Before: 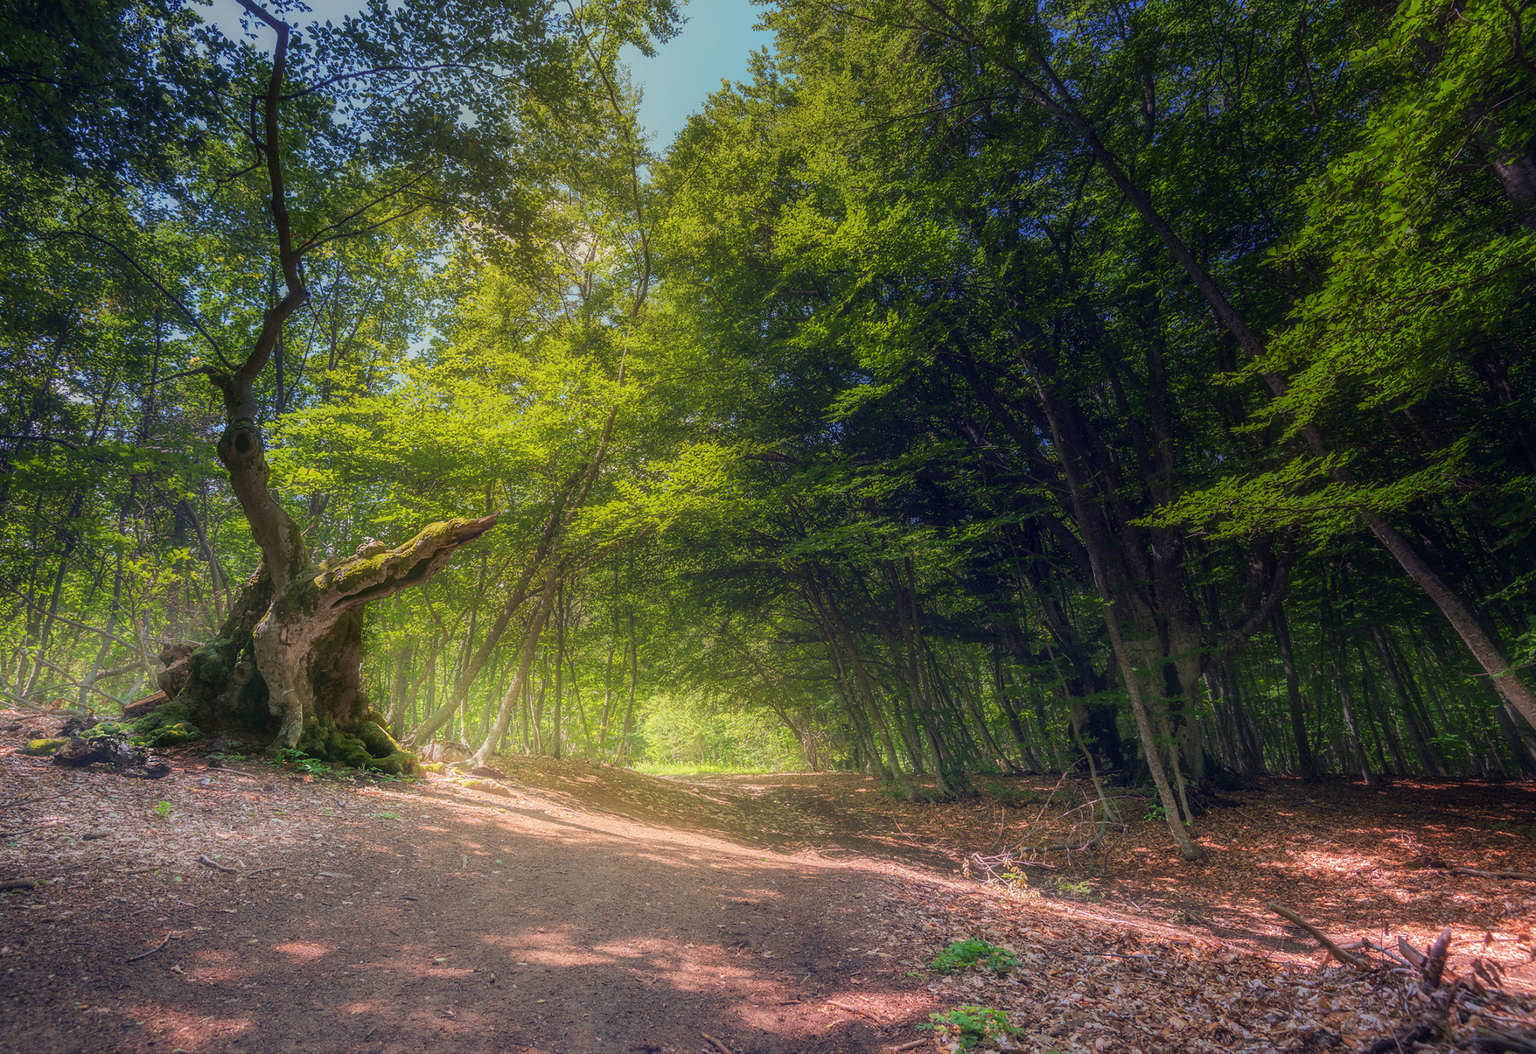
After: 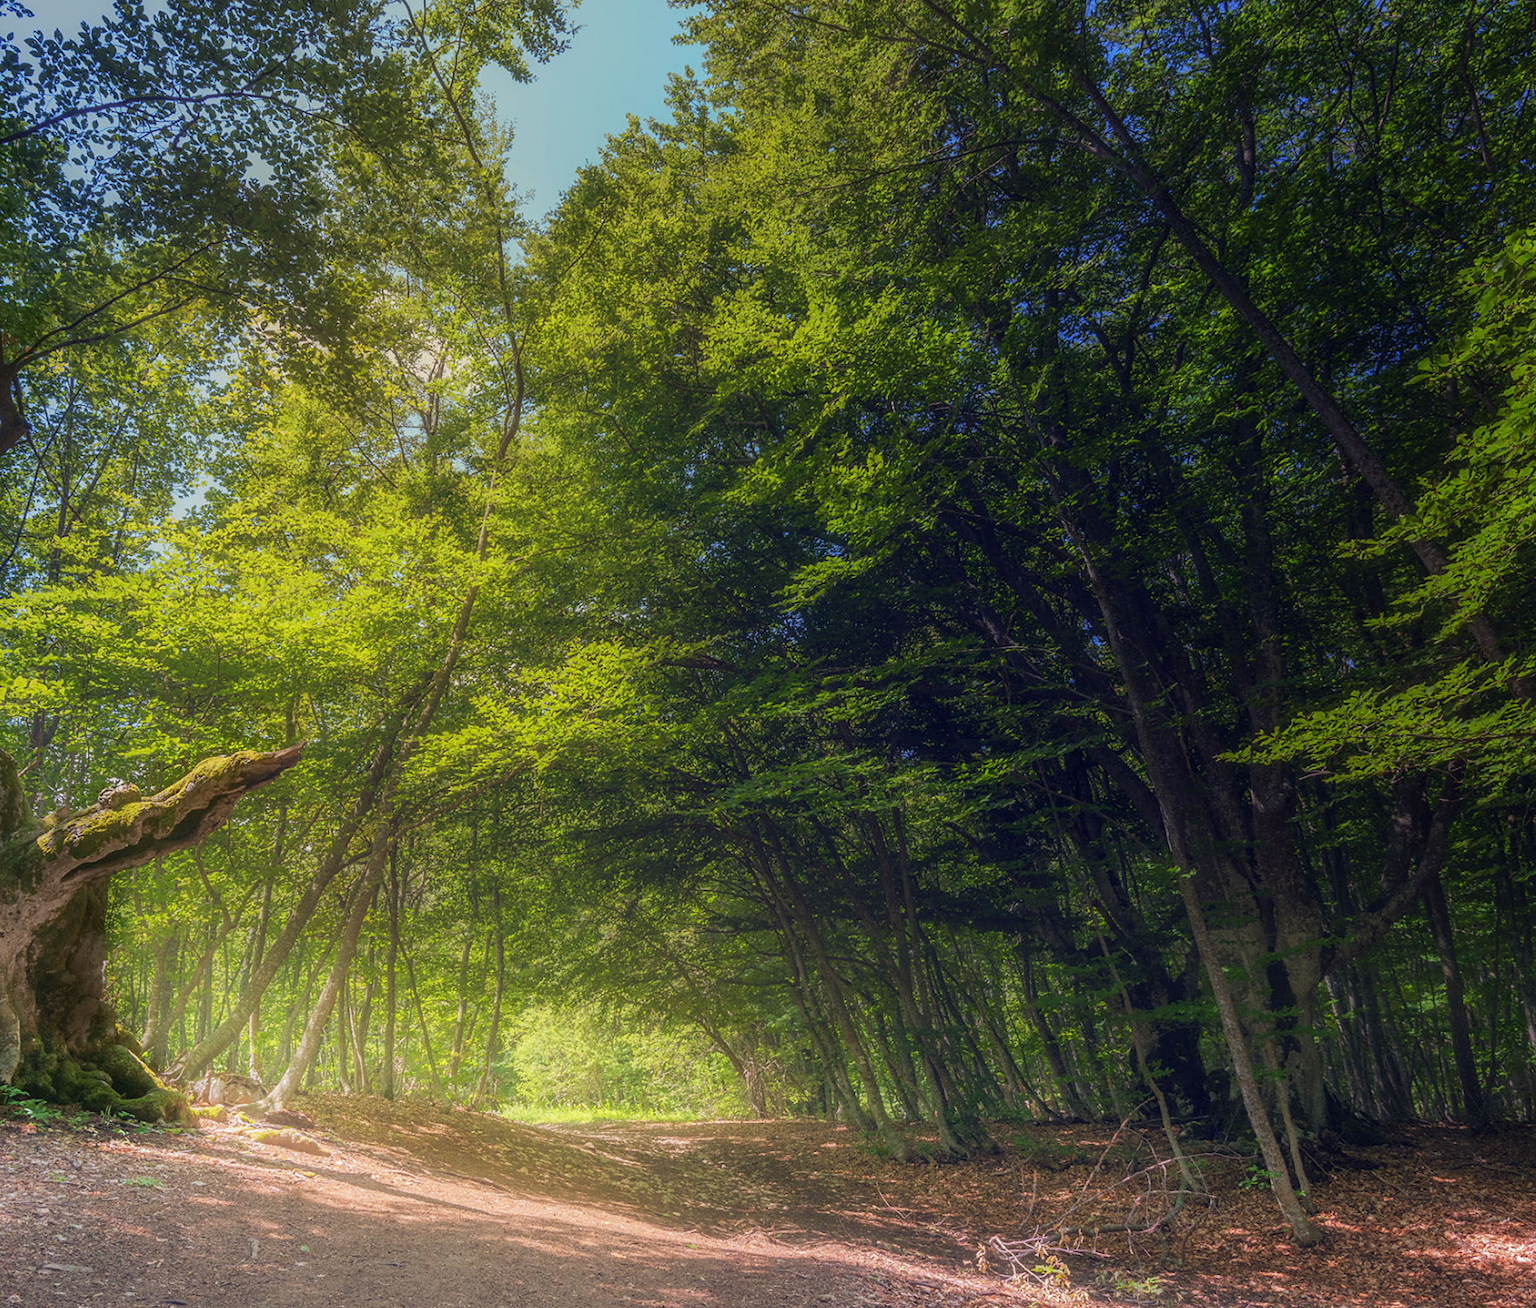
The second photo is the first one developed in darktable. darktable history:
crop: left 18.815%, right 12.142%, bottom 14.276%
color zones: curves: ch0 [(0.068, 0.464) (0.25, 0.5) (0.48, 0.508) (0.75, 0.536) (0.886, 0.476) (0.967, 0.456)]; ch1 [(0.066, 0.456) (0.25, 0.5) (0.616, 0.508) (0.746, 0.56) (0.934, 0.444)]
